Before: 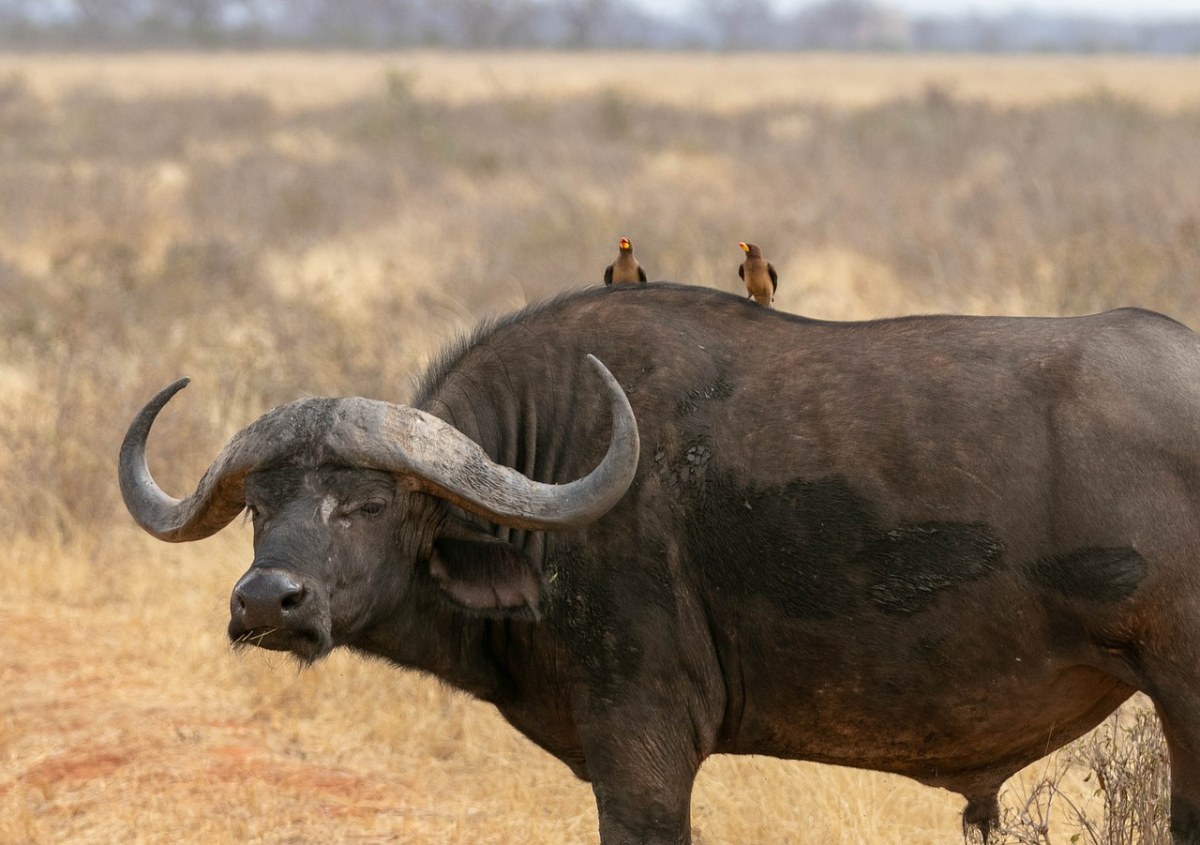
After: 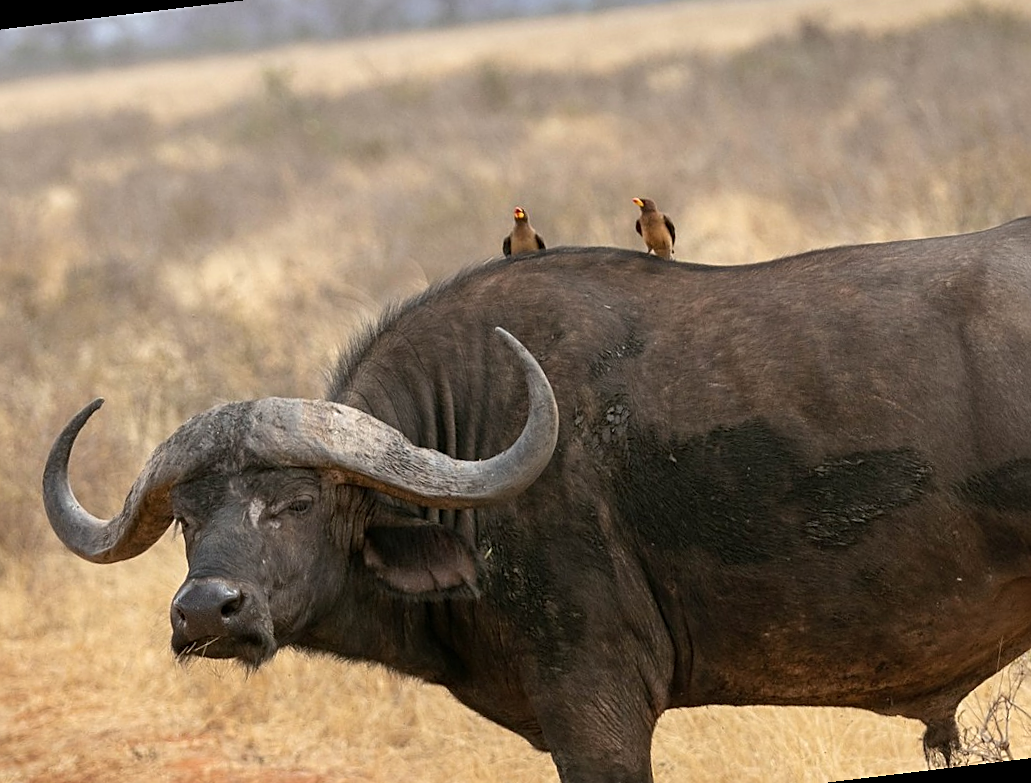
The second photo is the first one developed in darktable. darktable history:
shadows and highlights: radius 171.16, shadows 27, white point adjustment 3.13, highlights -67.95, soften with gaussian
crop and rotate: left 10.071%, top 10.071%, right 10.02%, bottom 10.02%
sharpen: on, module defaults
rotate and perspective: rotation -6.83°, automatic cropping off
